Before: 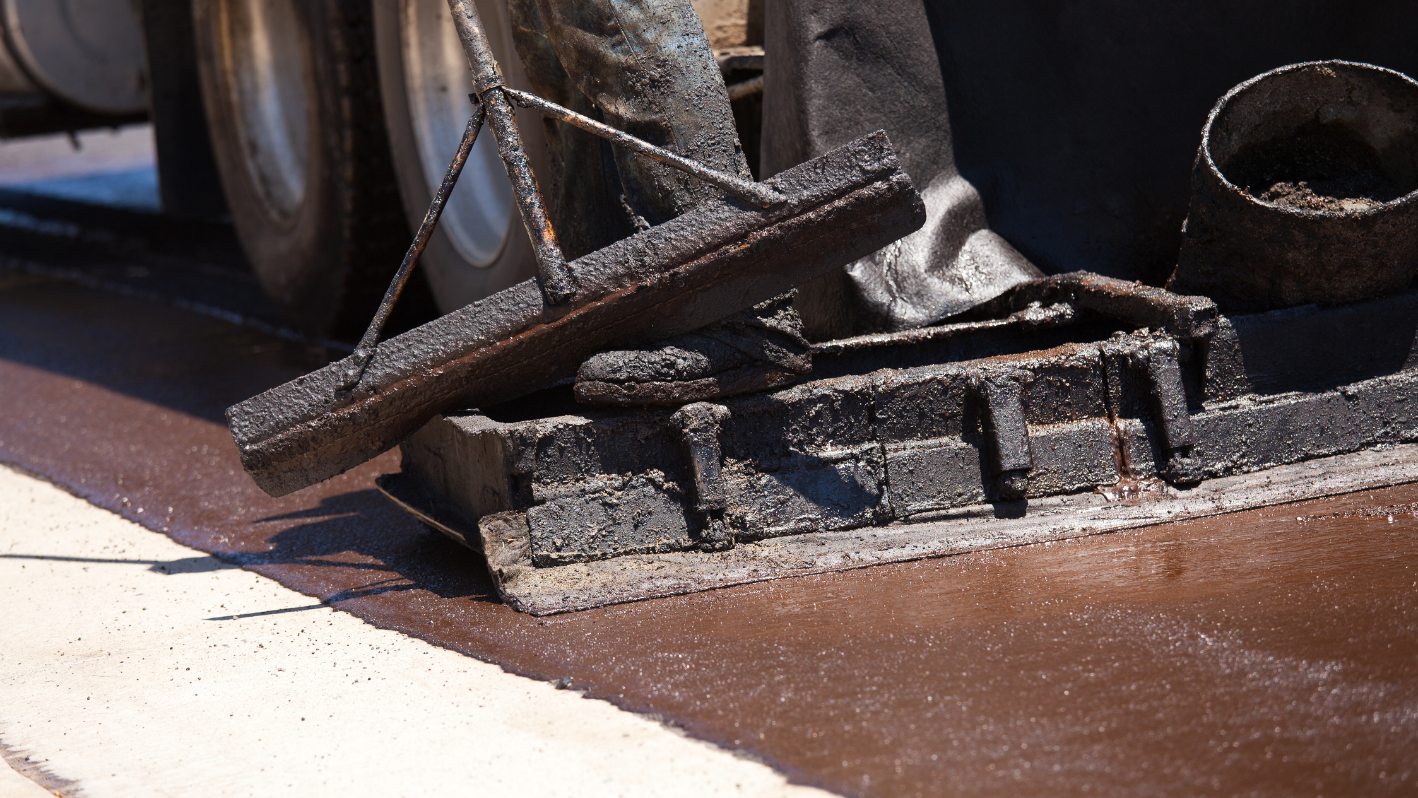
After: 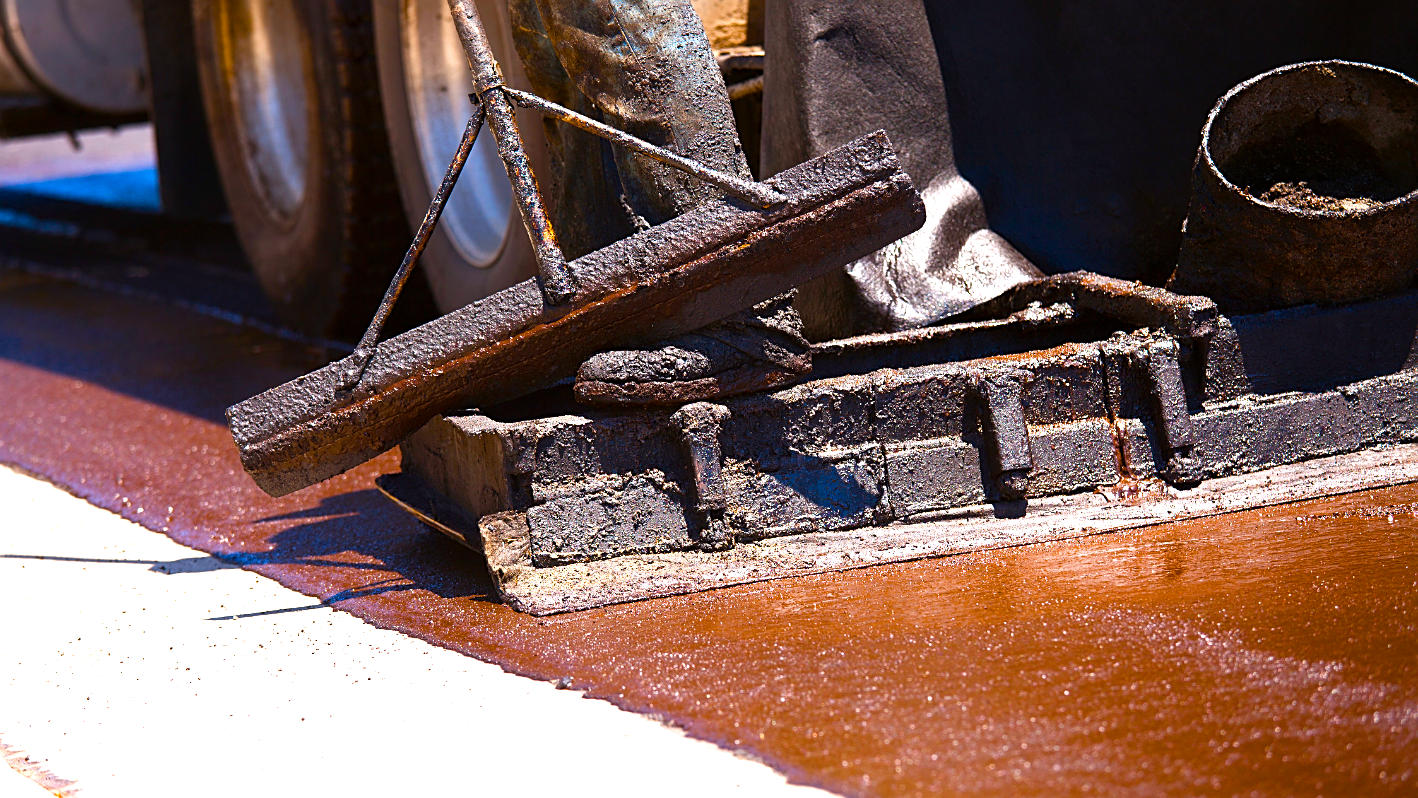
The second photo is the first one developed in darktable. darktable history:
color balance rgb: highlights gain › luminance 9.574%, linear chroma grading › shadows 9.487%, linear chroma grading › highlights 9.204%, linear chroma grading › global chroma 15.211%, linear chroma grading › mid-tones 14.872%, perceptual saturation grading › global saturation 45.687%, perceptual saturation grading › highlights -24.836%, perceptual saturation grading › shadows 49.373%, global vibrance 20%
sharpen: on, module defaults
color correction: highlights a* 3.09, highlights b* -1.38, shadows a* -0.084, shadows b* 2.15, saturation 0.984
tone equalizer: -8 EV -0.725 EV, -7 EV -0.679 EV, -6 EV -0.584 EV, -5 EV -0.418 EV, -3 EV 0.39 EV, -2 EV 0.6 EV, -1 EV 0.68 EV, +0 EV 0.768 EV, smoothing diameter 24.98%, edges refinement/feathering 10.29, preserve details guided filter
